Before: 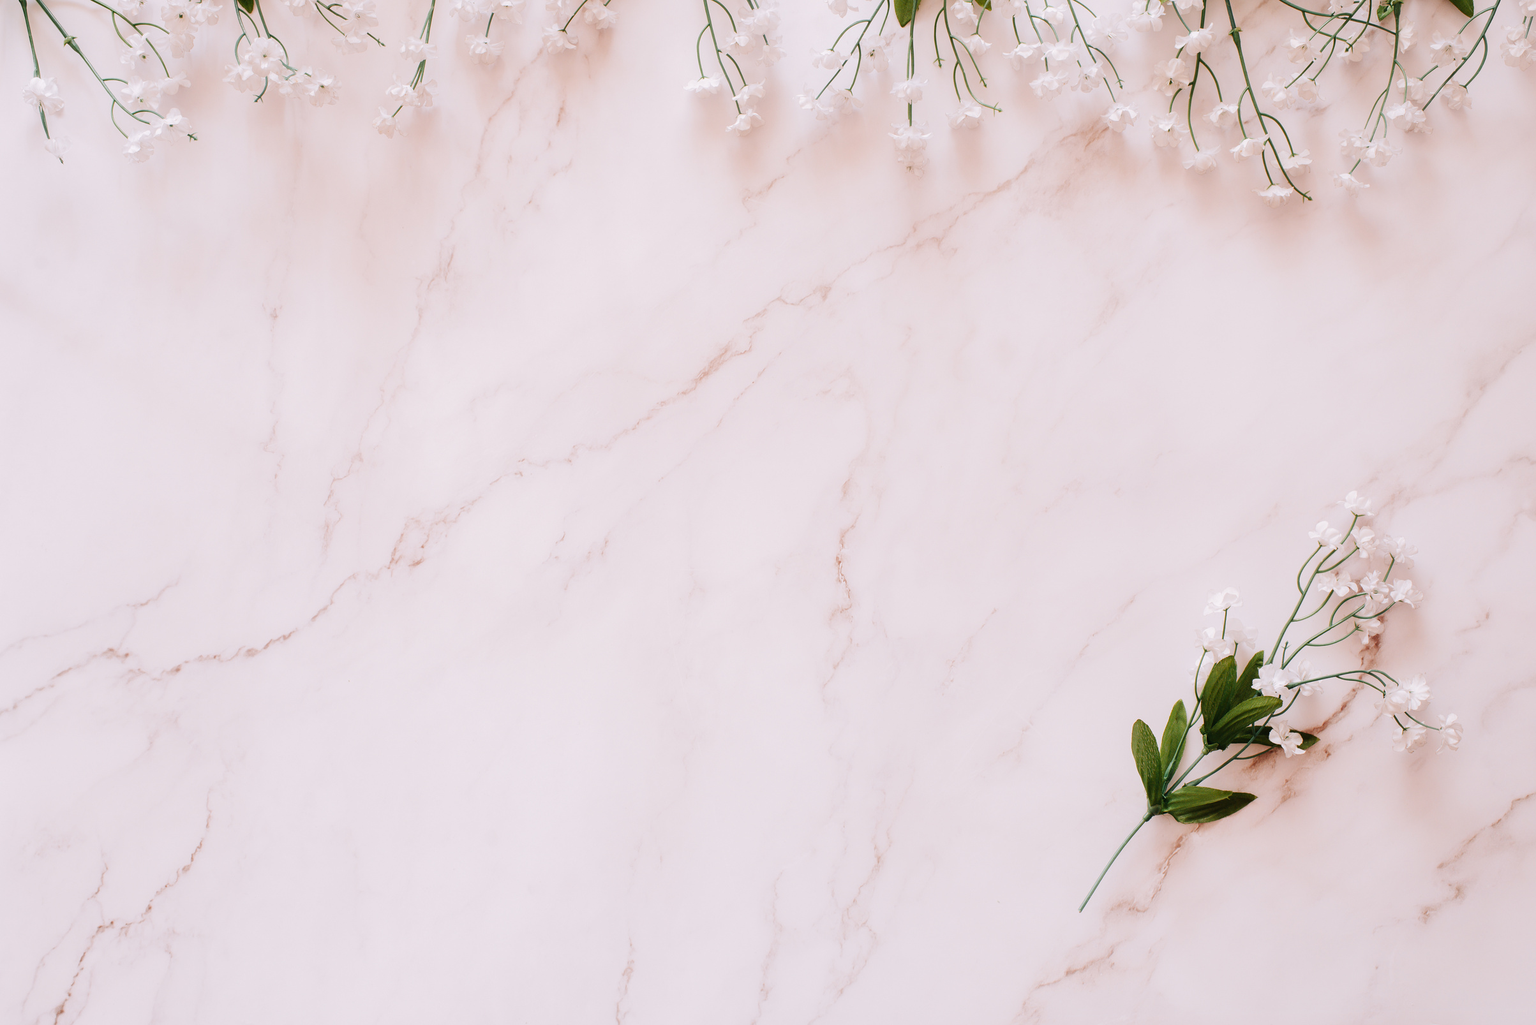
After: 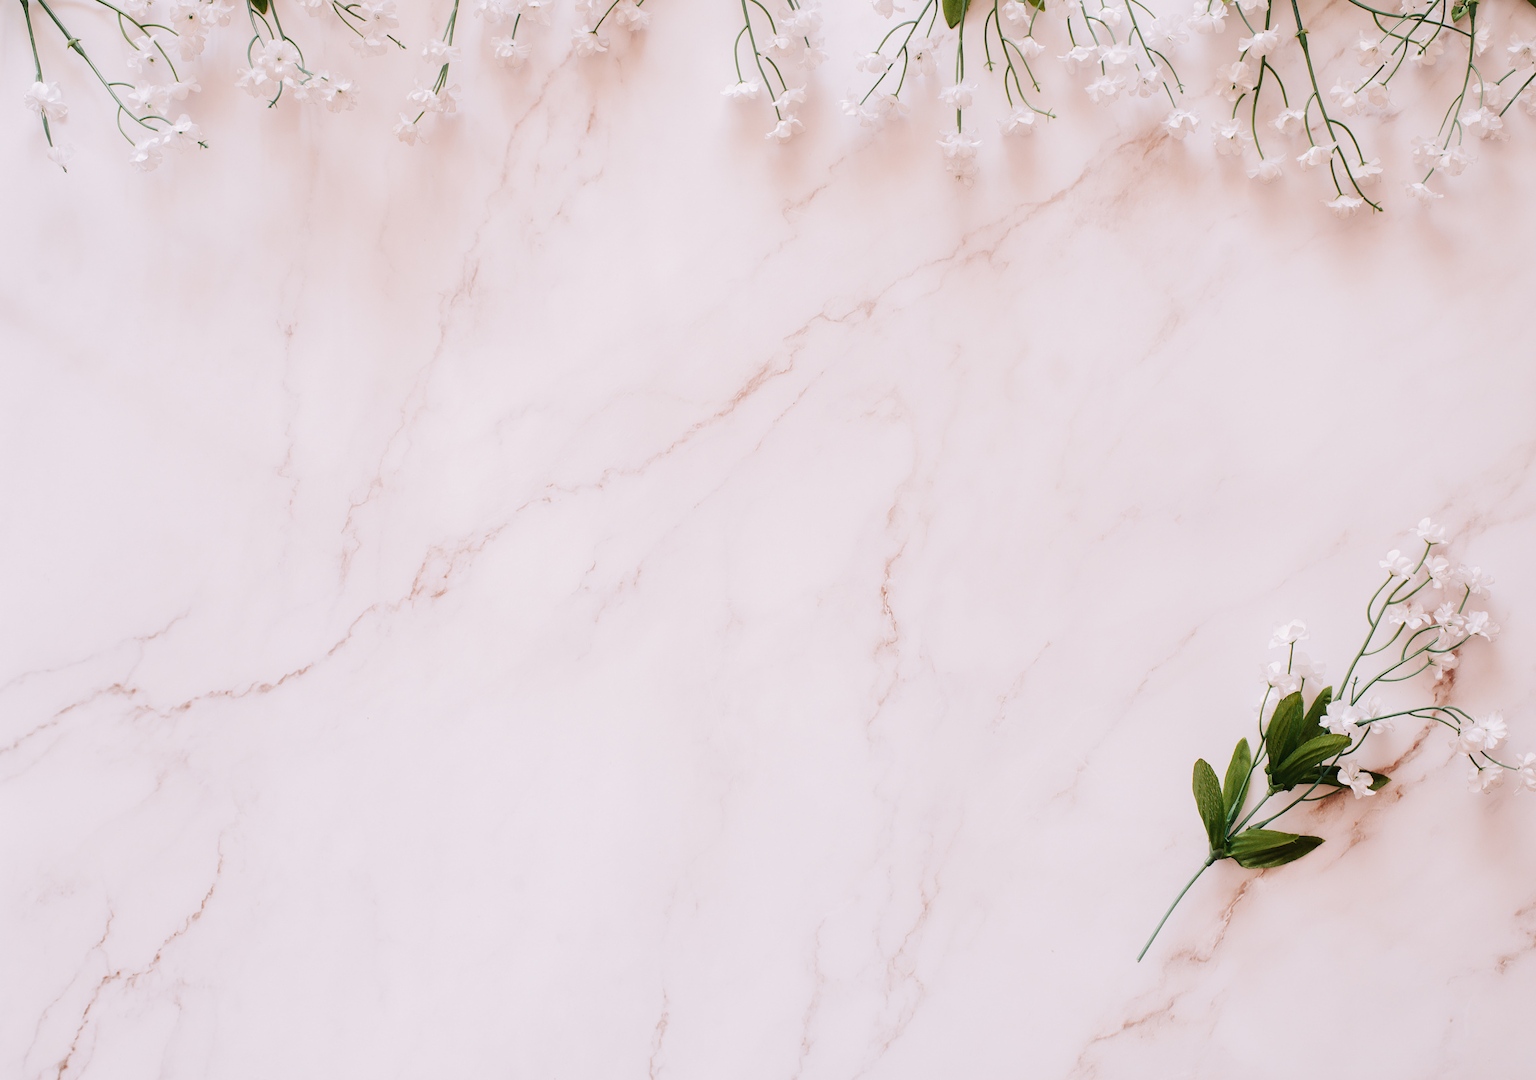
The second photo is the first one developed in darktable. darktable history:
crop and rotate: left 0%, right 5.107%
